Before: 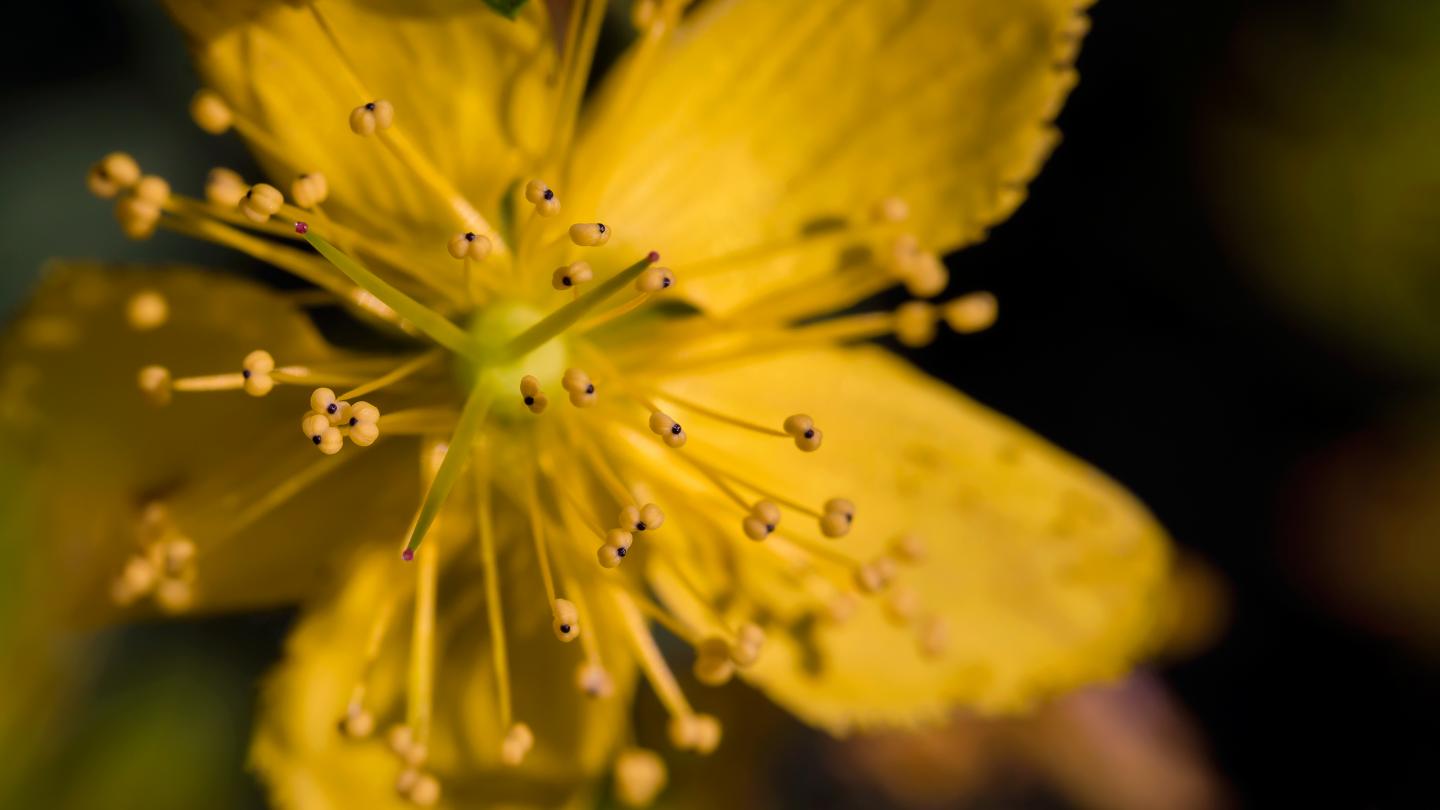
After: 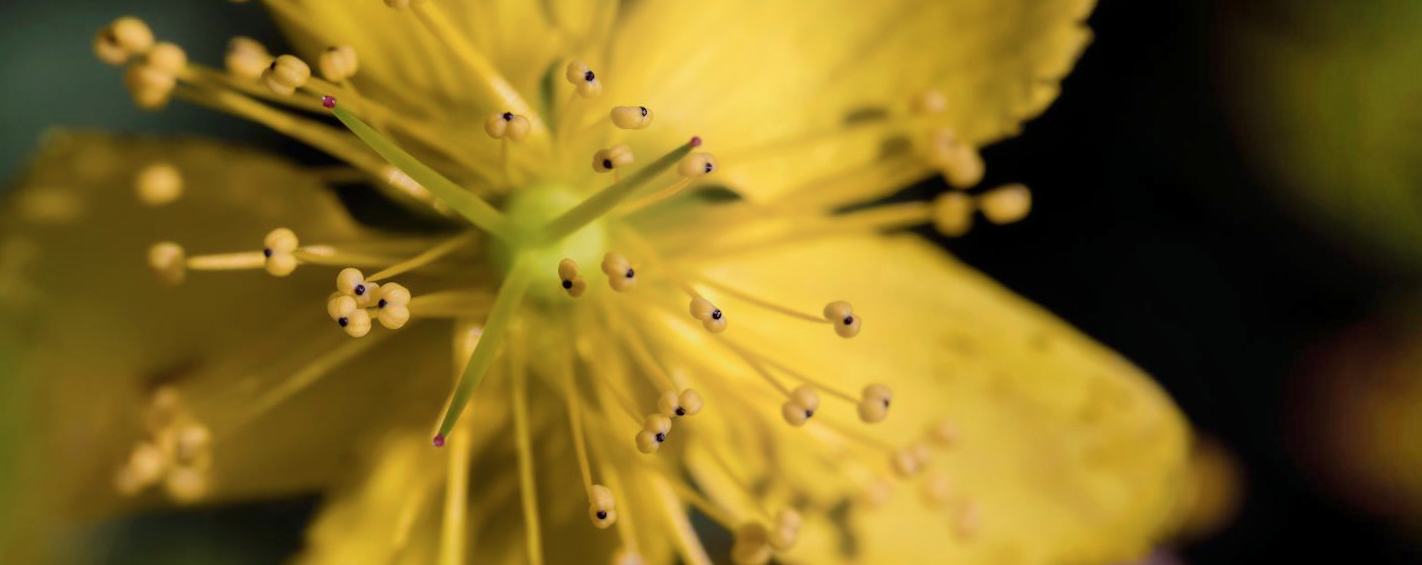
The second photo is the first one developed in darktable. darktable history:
crop: top 11.038%, bottom 13.962%
shadows and highlights: highlights 70.7, soften with gaussian
color correction: highlights a* -10.04, highlights b* -10.37
rotate and perspective: rotation 0.679°, lens shift (horizontal) 0.136, crop left 0.009, crop right 0.991, crop top 0.078, crop bottom 0.95
